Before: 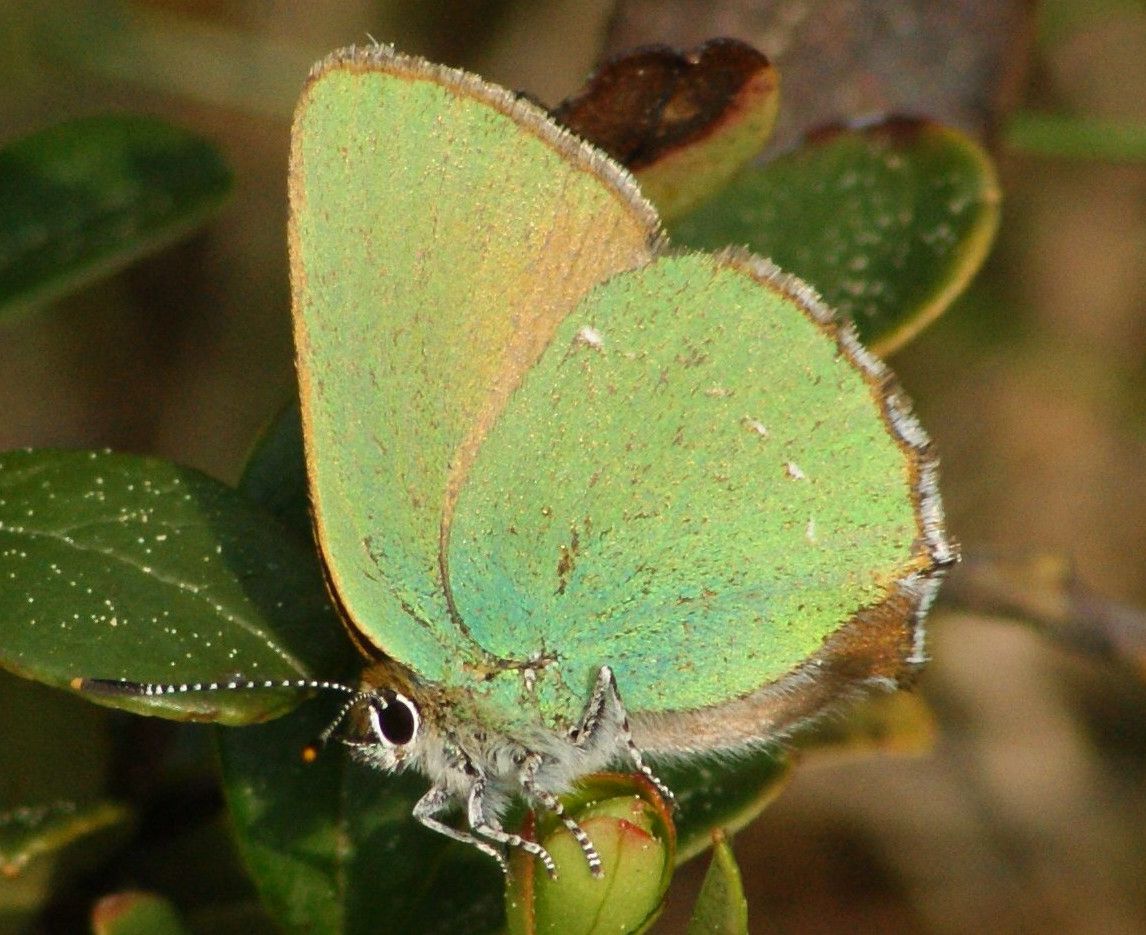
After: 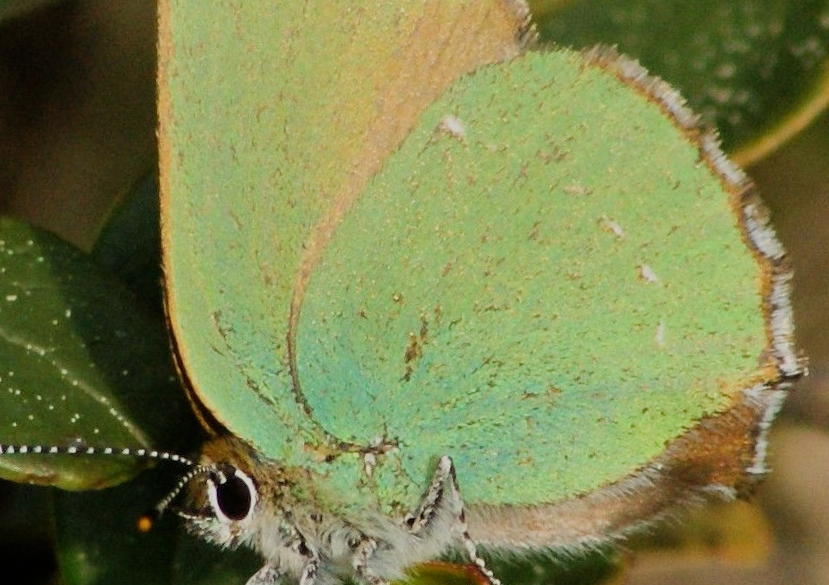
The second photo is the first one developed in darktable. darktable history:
crop and rotate: angle -3.85°, left 9.756%, top 20.495%, right 12.04%, bottom 11.899%
filmic rgb: black relative exposure -16 EV, white relative exposure 6.89 EV, hardness 4.7
